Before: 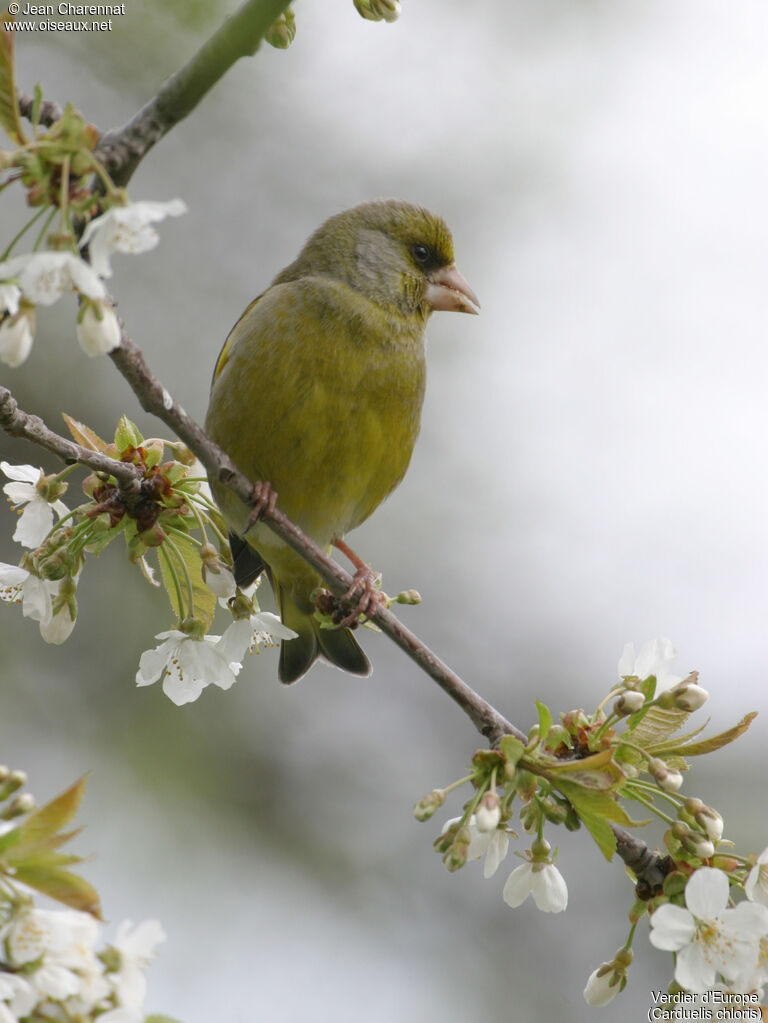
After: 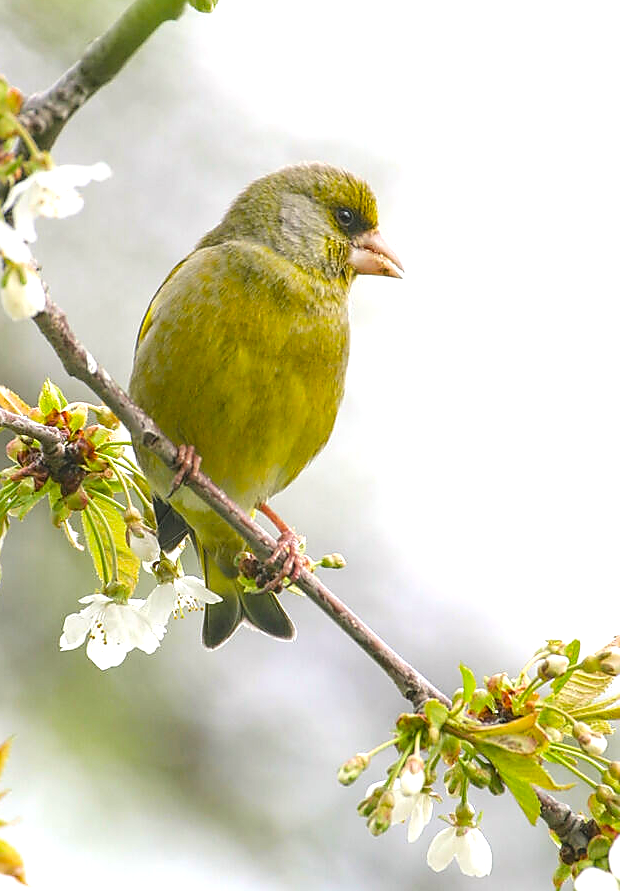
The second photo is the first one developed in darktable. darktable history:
local contrast: detail 130%
sharpen: radius 1.367, amount 1.244, threshold 0.811
color balance rgb: highlights gain › chroma 0.169%, highlights gain › hue 331.08°, perceptual saturation grading › global saturation 25.635%, global vibrance 2.219%
crop: left 9.929%, top 3.544%, right 9.297%, bottom 9.324%
exposure: black level correction -0.005, exposure 1 EV, compensate exposure bias true, compensate highlight preservation false
contrast brightness saturation: contrast 0.074, brightness 0.073, saturation 0.176
